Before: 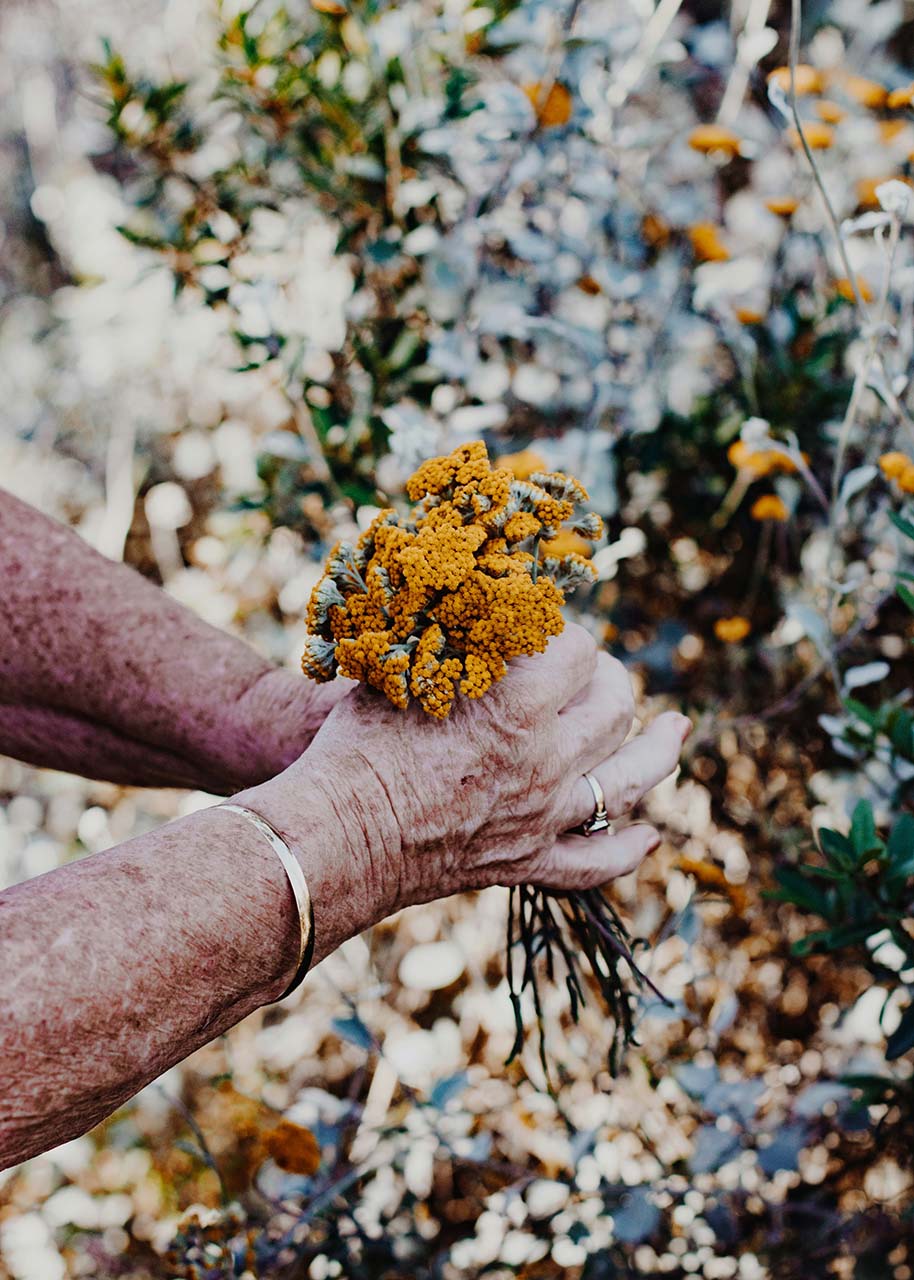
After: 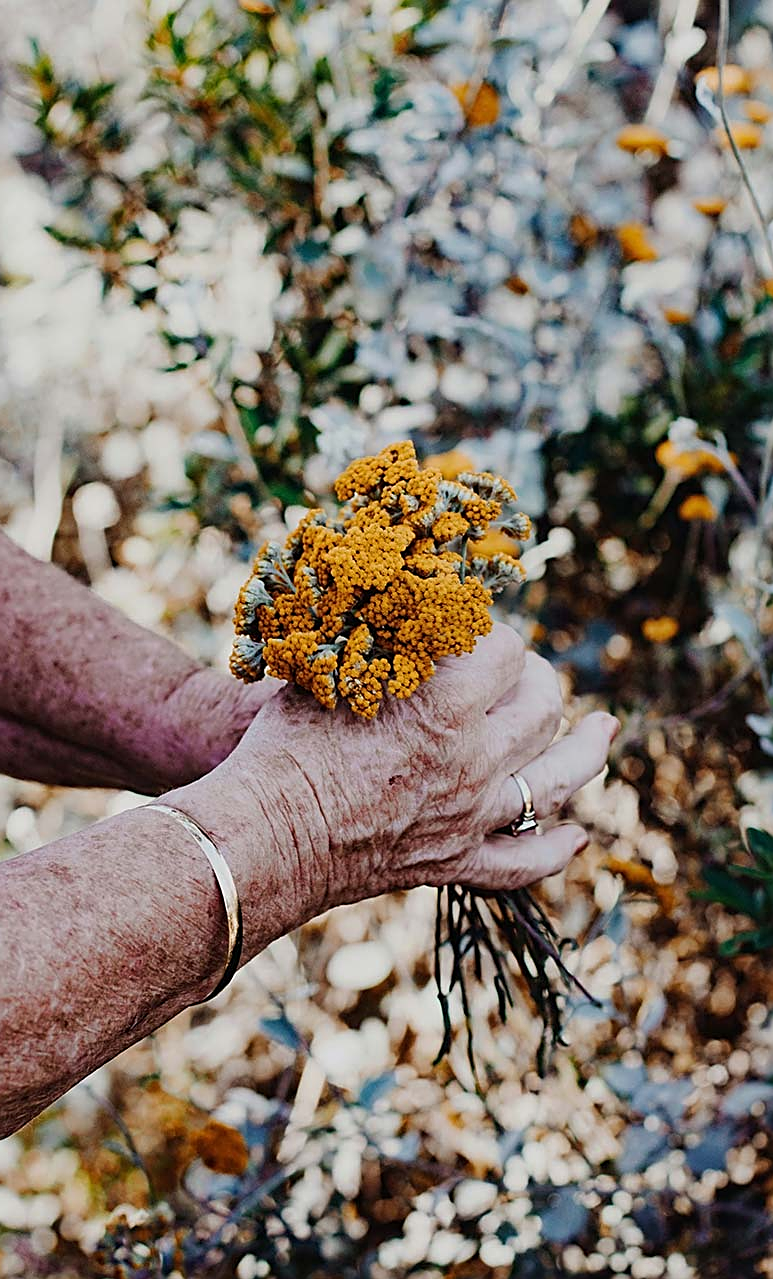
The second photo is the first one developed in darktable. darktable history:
crop: left 7.951%, right 7.426%
sharpen: amount 0.499
